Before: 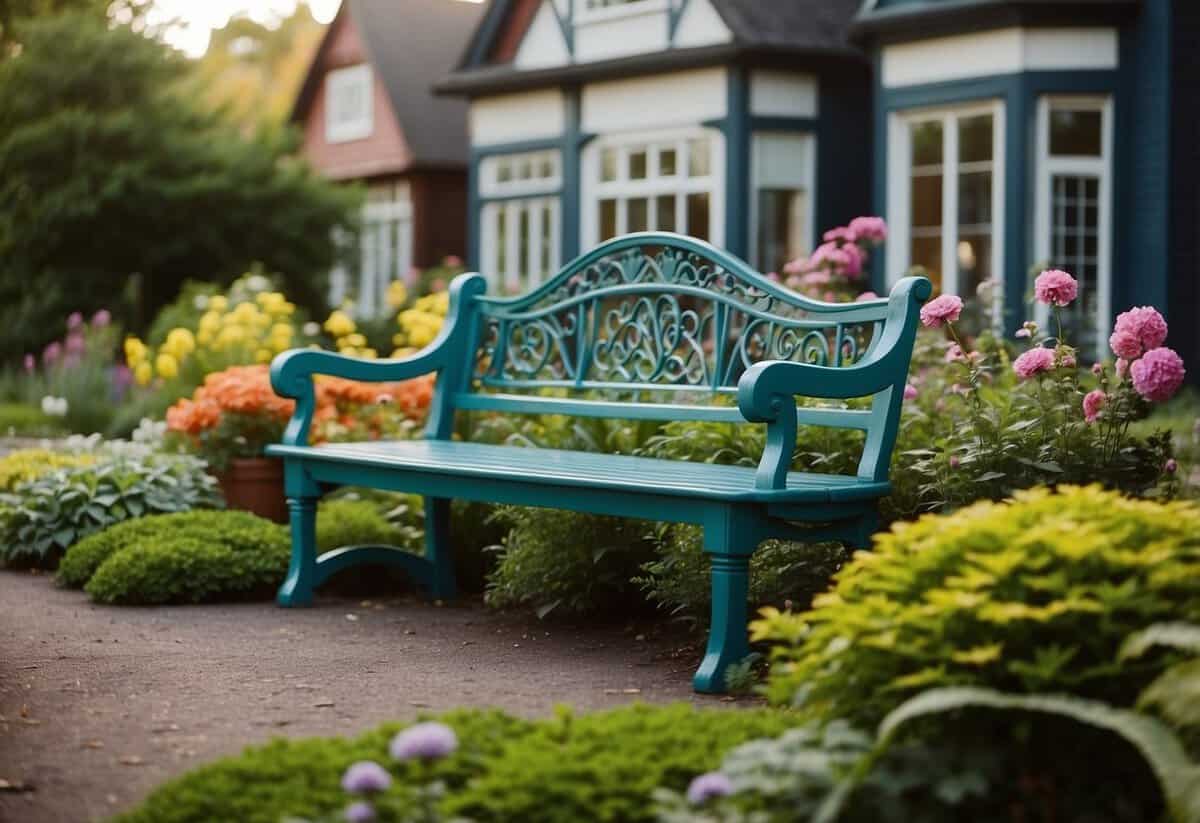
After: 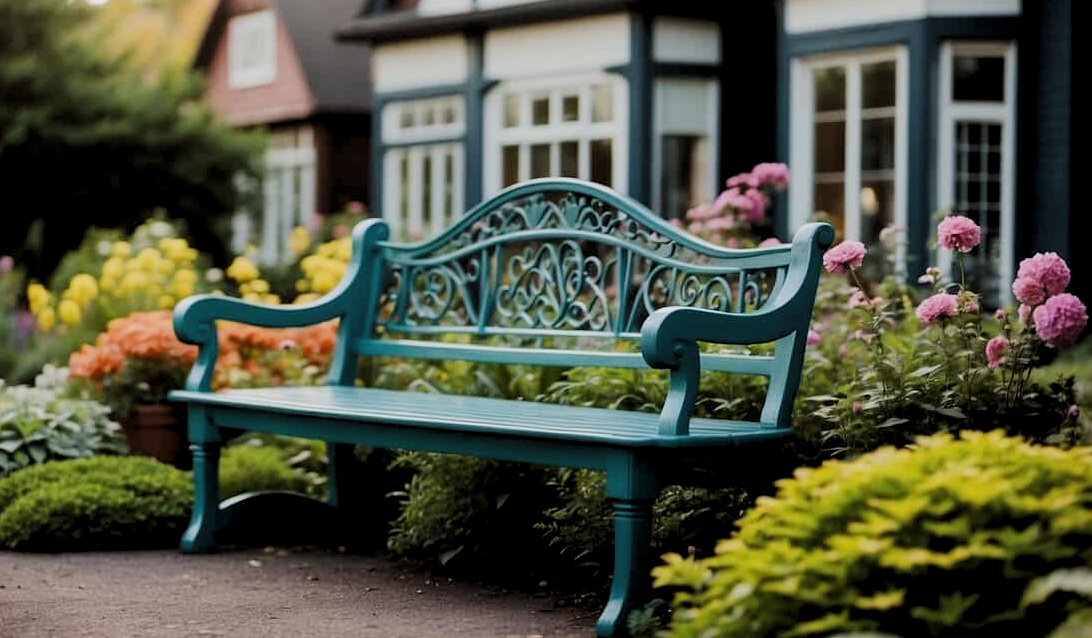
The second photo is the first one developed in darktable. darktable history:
crop: left 8.155%, top 6.611%, bottom 15.385%
levels: levels [0.052, 0.496, 0.908]
white balance: red 1, blue 1
filmic rgb: black relative exposure -7.65 EV, white relative exposure 4.56 EV, hardness 3.61
